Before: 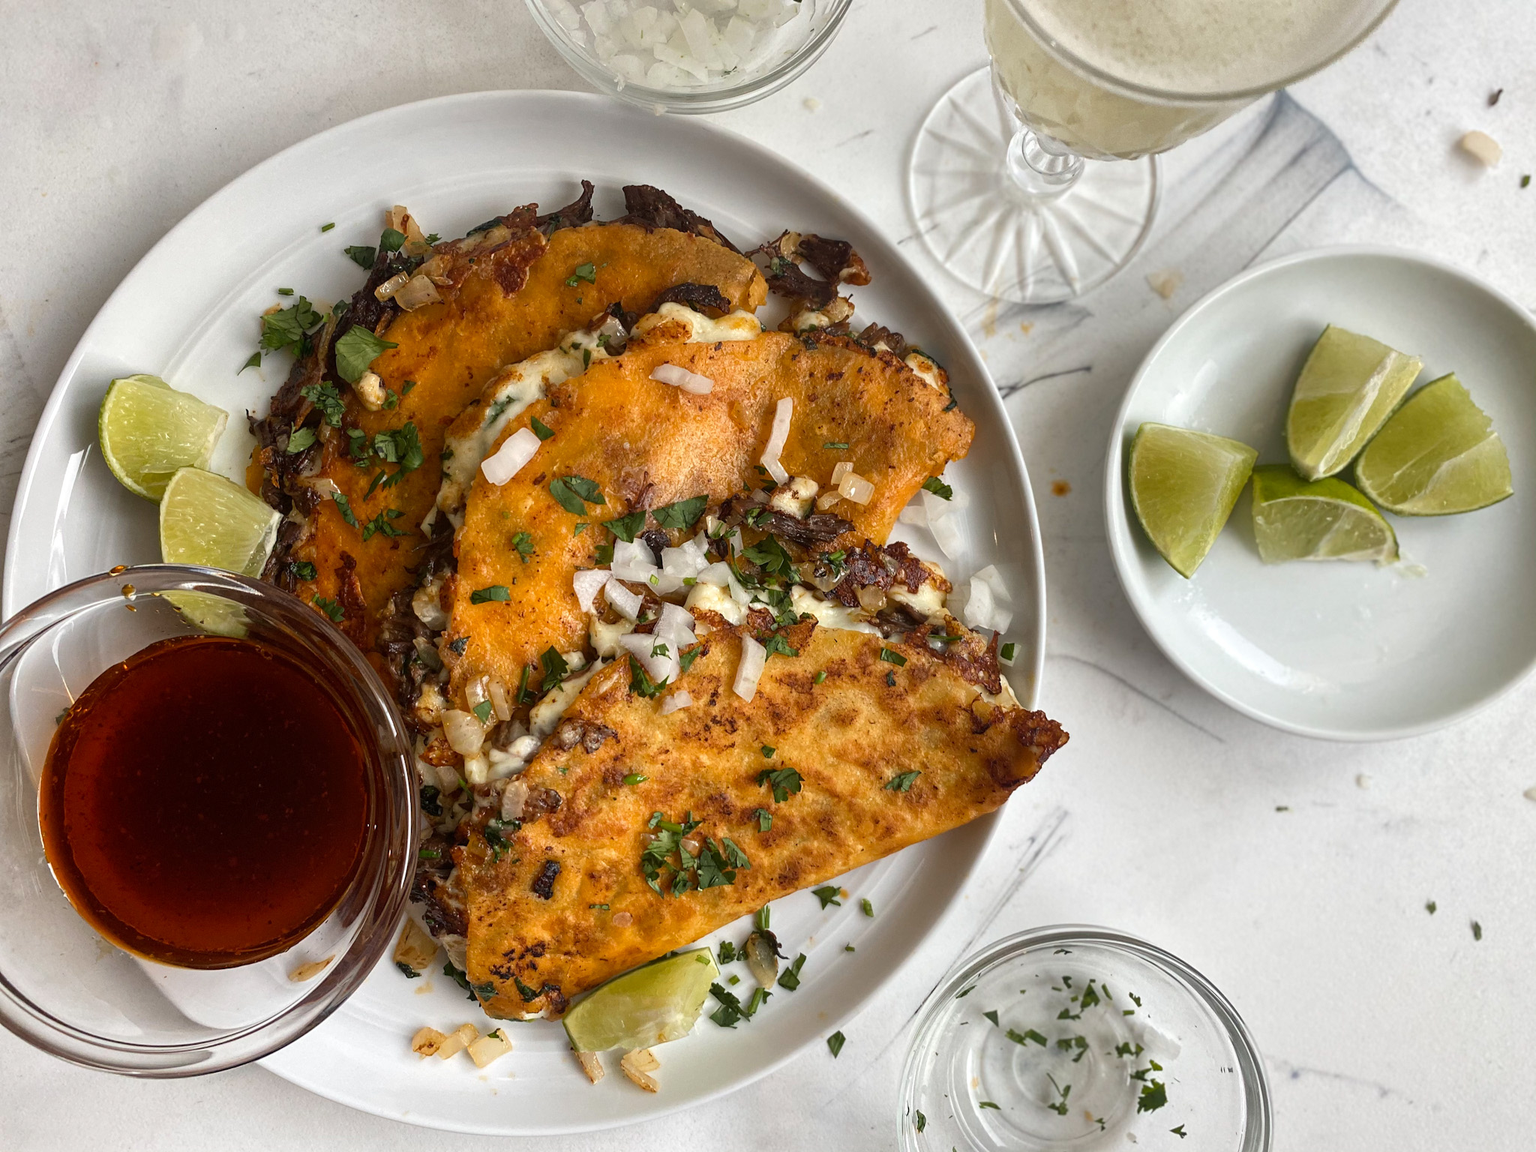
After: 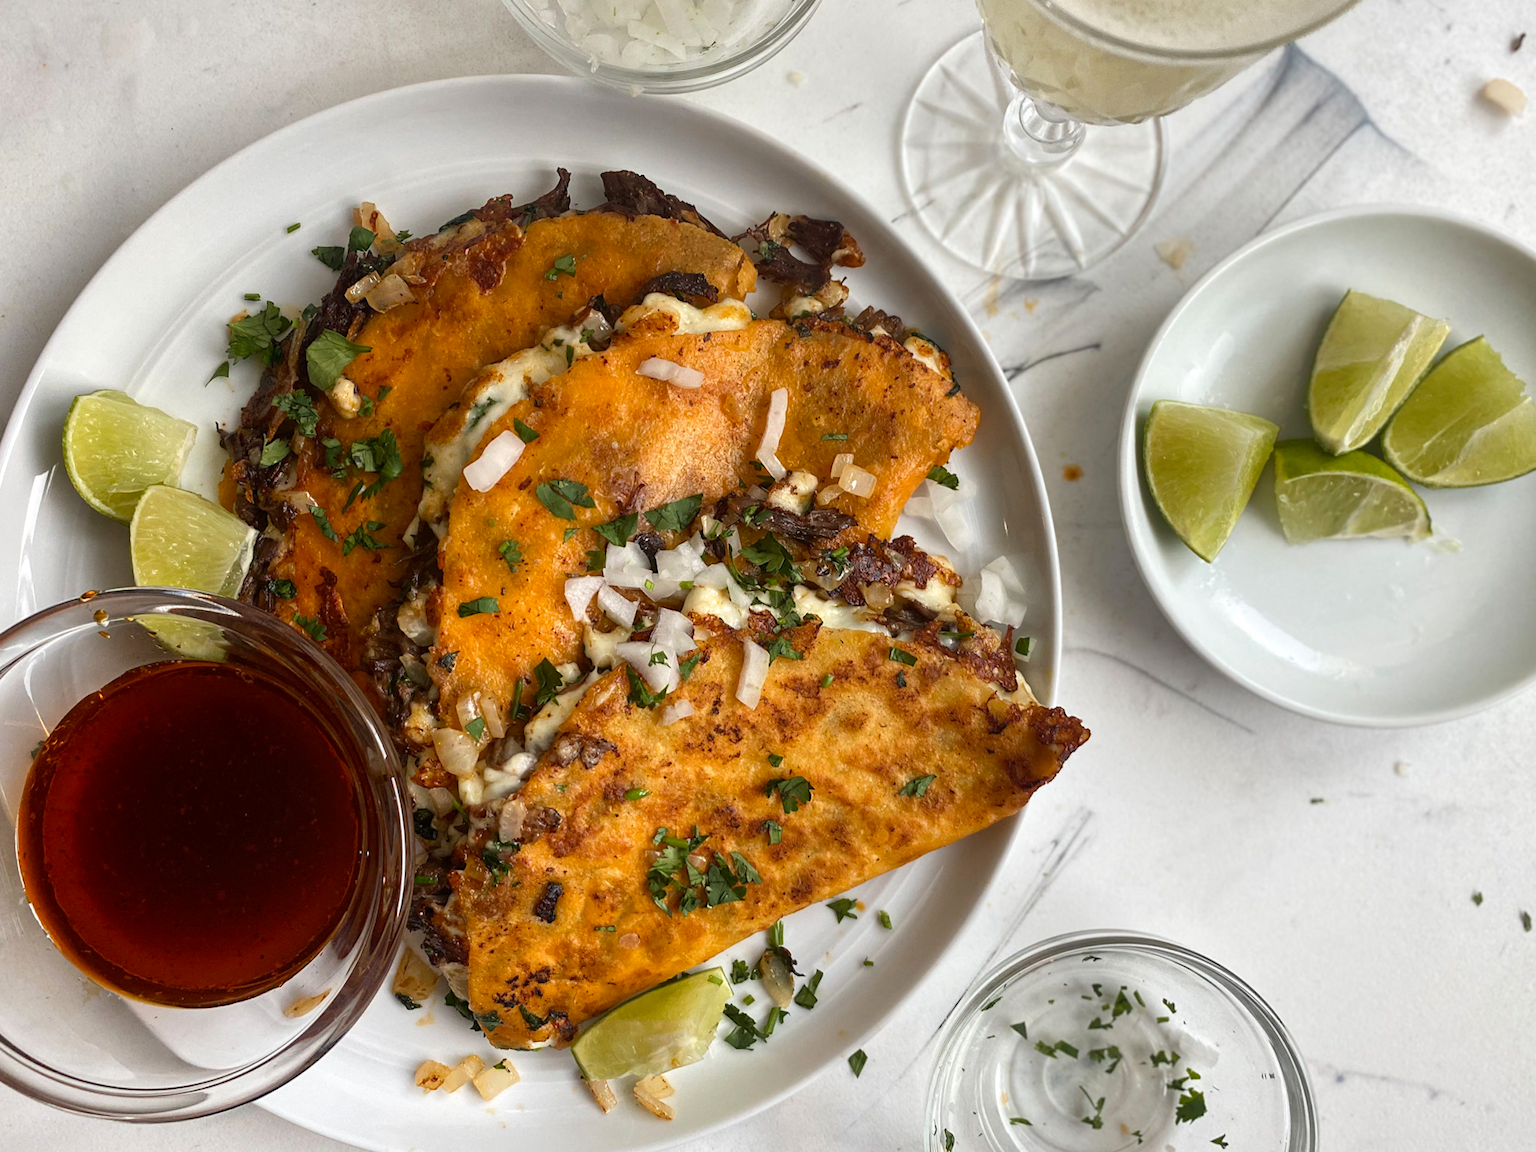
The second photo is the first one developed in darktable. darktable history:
rotate and perspective: rotation -2.12°, lens shift (vertical) 0.009, lens shift (horizontal) -0.008, automatic cropping original format, crop left 0.036, crop right 0.964, crop top 0.05, crop bottom 0.959
contrast brightness saturation: contrast 0.04, saturation 0.07
